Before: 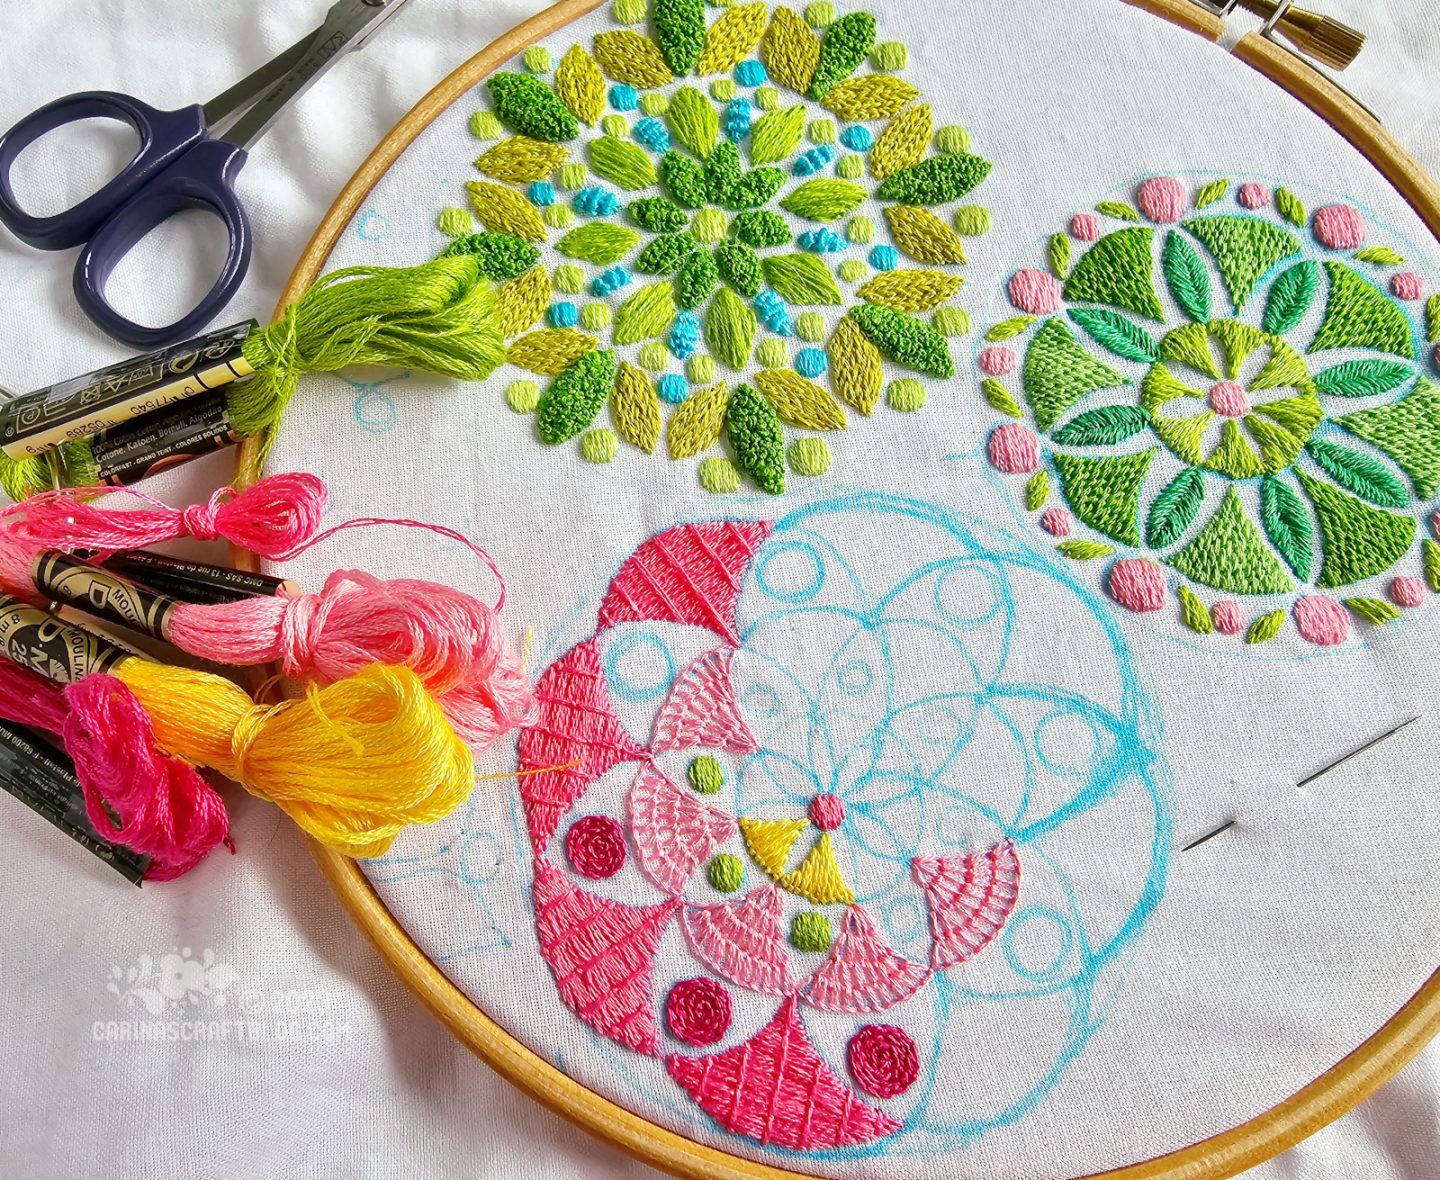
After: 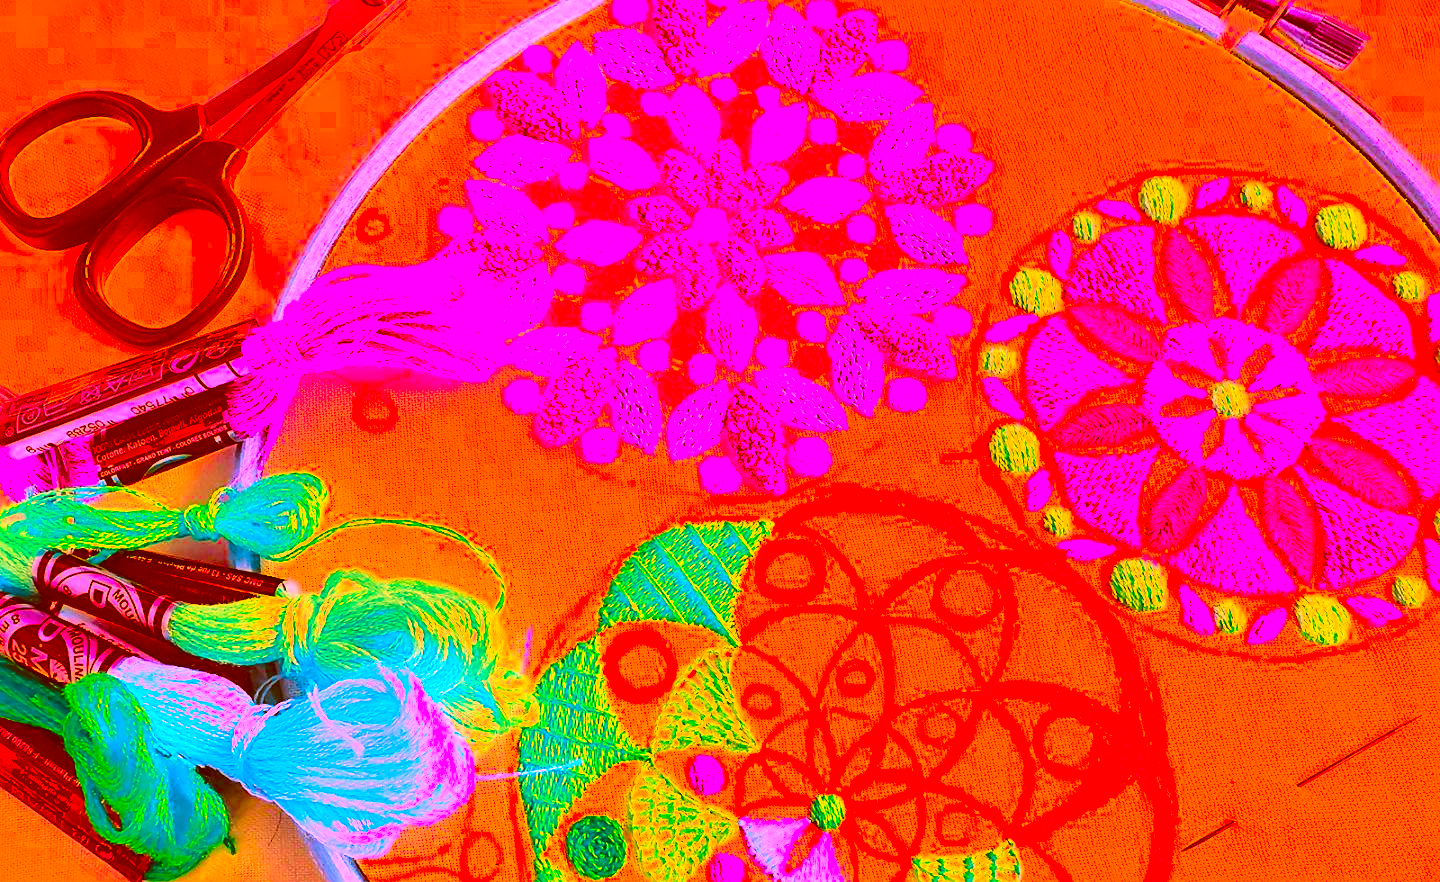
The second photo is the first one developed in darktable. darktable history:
crop: bottom 24.758%
base curve: curves: ch0 [(0, 0) (0.028, 0.03) (0.121, 0.232) (0.46, 0.748) (0.859, 0.968) (1, 1)]
sharpen: on, module defaults
exposure: exposure 0.128 EV, compensate exposure bias true, compensate highlight preservation false
contrast brightness saturation: contrast 0.083, saturation 0.019
color correction: highlights a* -39.39, highlights b* -39.69, shadows a* -39.37, shadows b* -39.61, saturation -2.98
